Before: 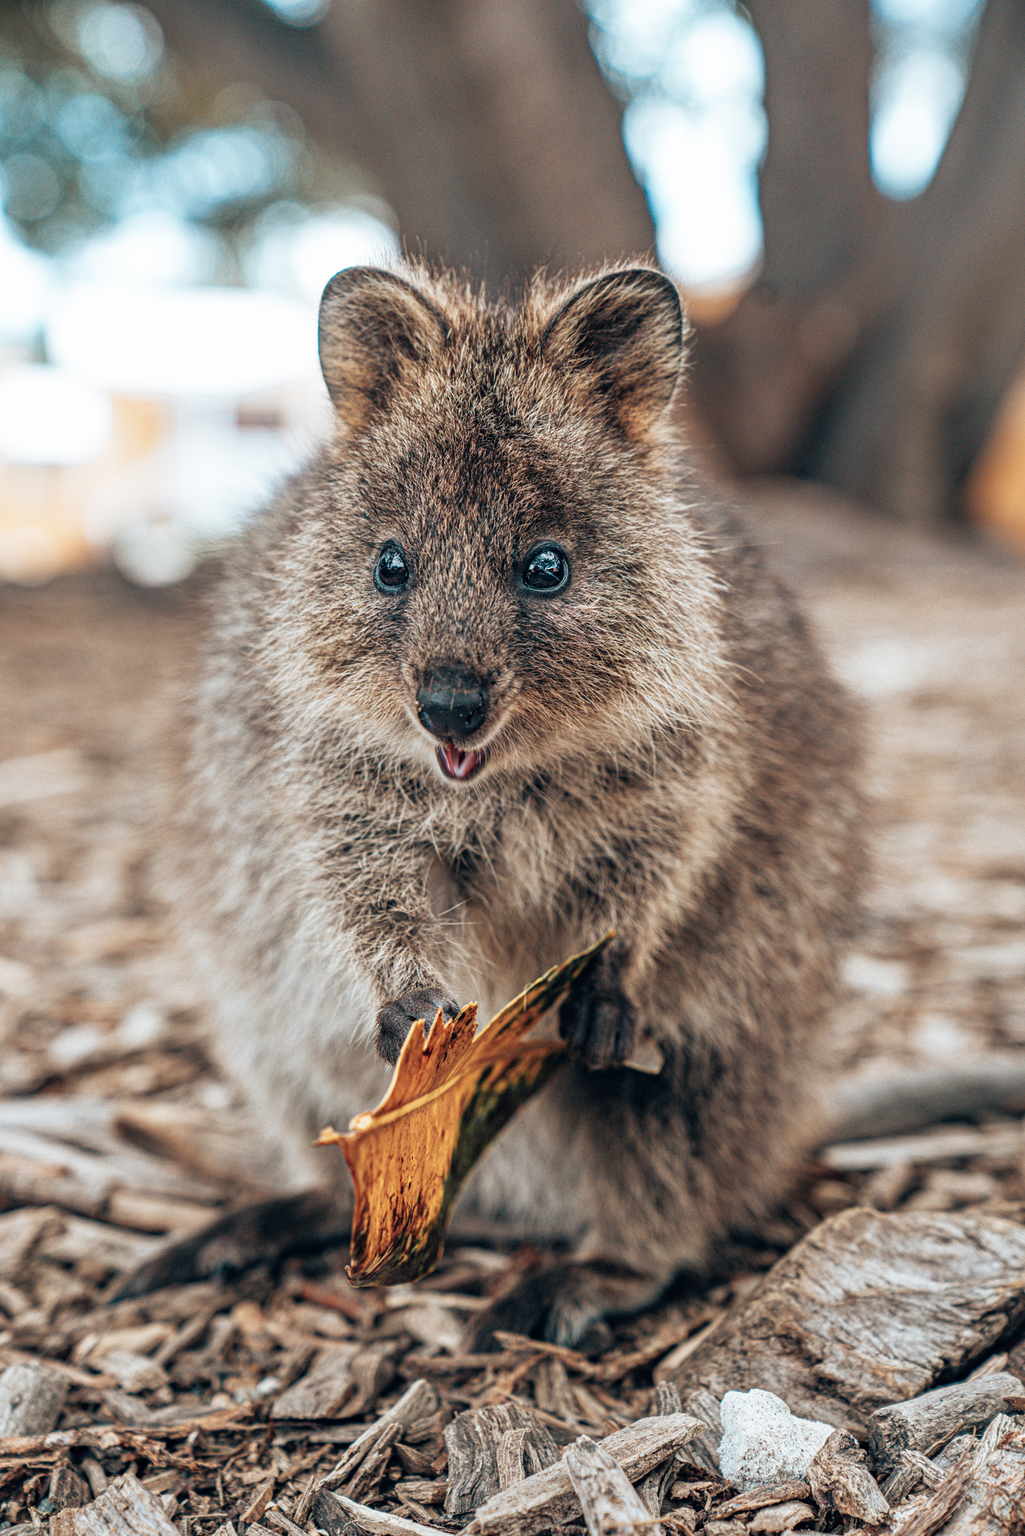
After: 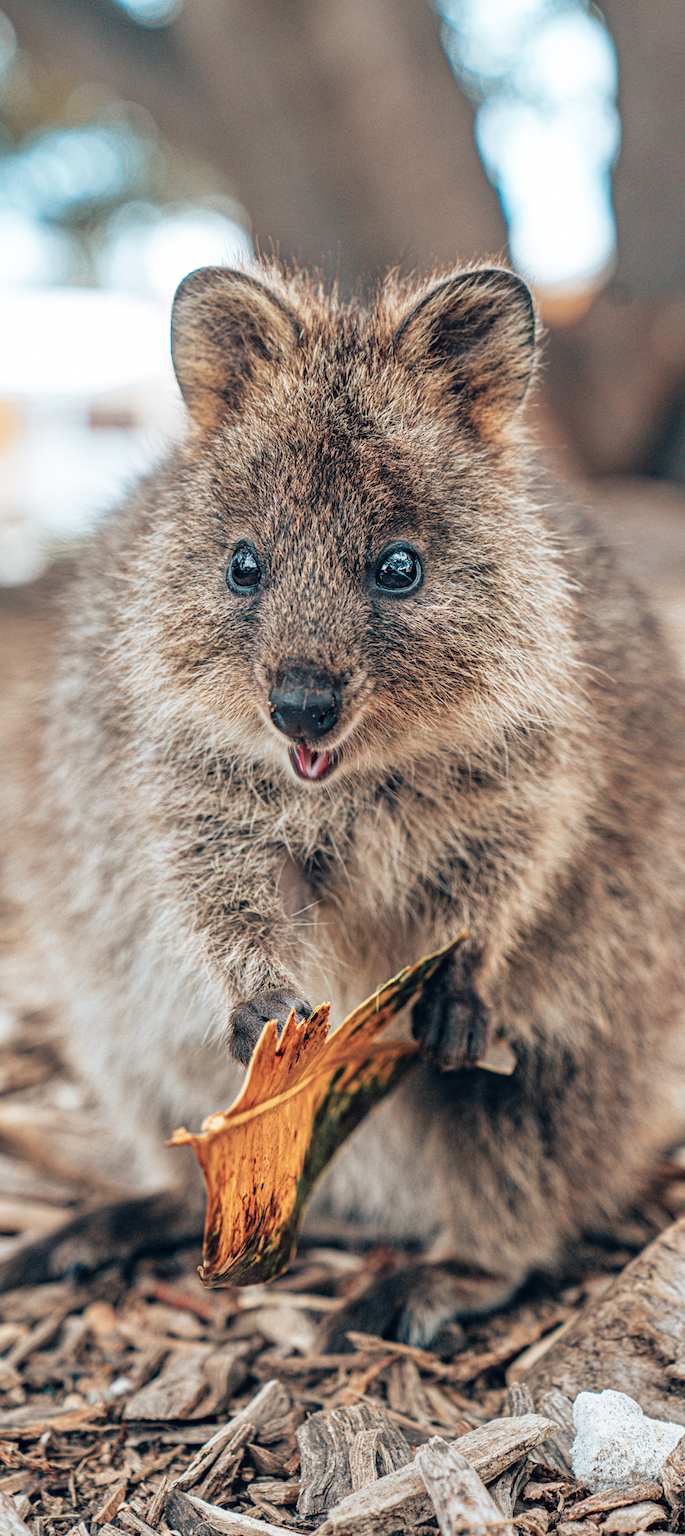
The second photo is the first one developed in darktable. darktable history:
crop and rotate: left 14.443%, right 18.665%
tone equalizer: -8 EV 0.004 EV, -7 EV -0.017 EV, -6 EV 0.047 EV, -5 EV 0.052 EV, -4 EV 0.295 EV, -3 EV 0.611 EV, -2 EV 0.577 EV, -1 EV 0.205 EV, +0 EV 0.017 EV, smoothing diameter 24.81%, edges refinement/feathering 10.92, preserve details guided filter
